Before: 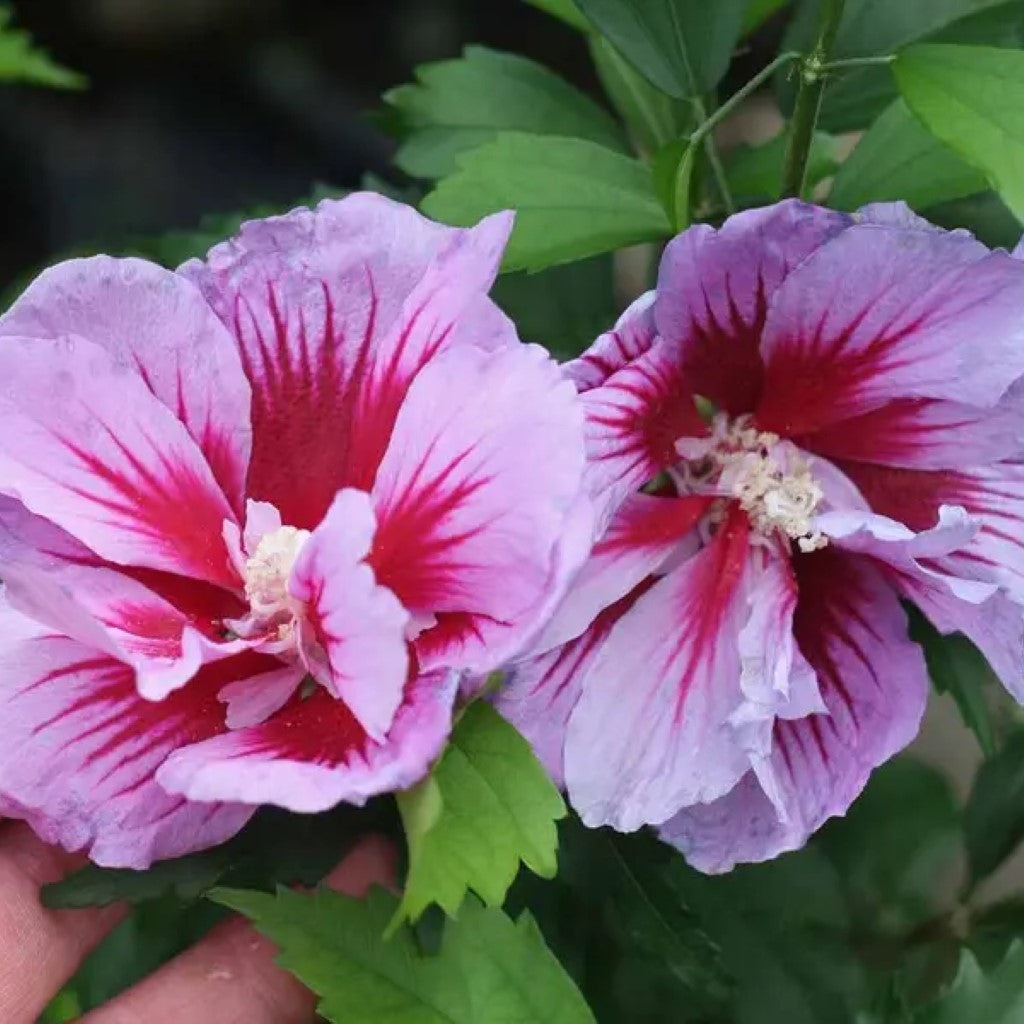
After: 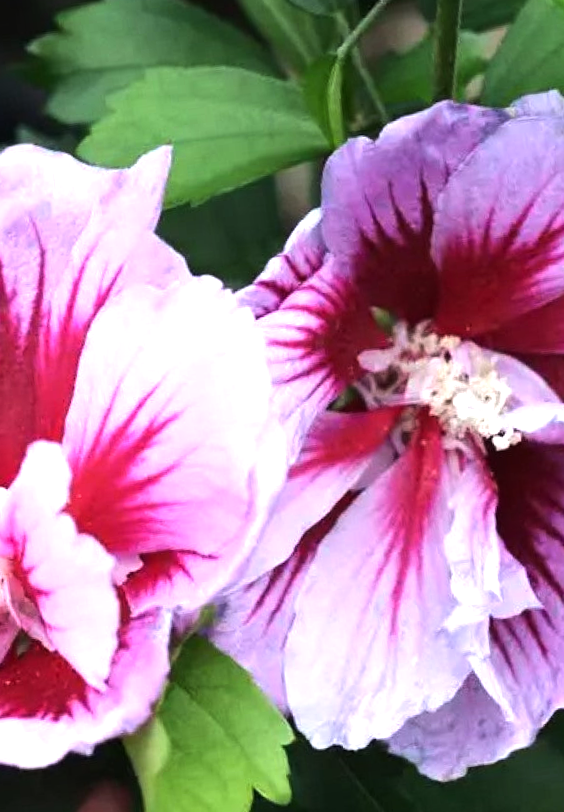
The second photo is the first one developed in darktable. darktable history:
rotate and perspective: rotation -6.83°, automatic cropping off
tone equalizer "contrast tone curve: medium": -8 EV -0.75 EV, -7 EV -0.7 EV, -6 EV -0.6 EV, -5 EV -0.4 EV, -3 EV 0.4 EV, -2 EV 0.6 EV, -1 EV 0.7 EV, +0 EV 0.75 EV, edges refinement/feathering 500, mask exposure compensation -1.57 EV, preserve details no
exposure: exposure 0.3 EV
crop: left 32.075%, top 10.976%, right 18.355%, bottom 17.596%
